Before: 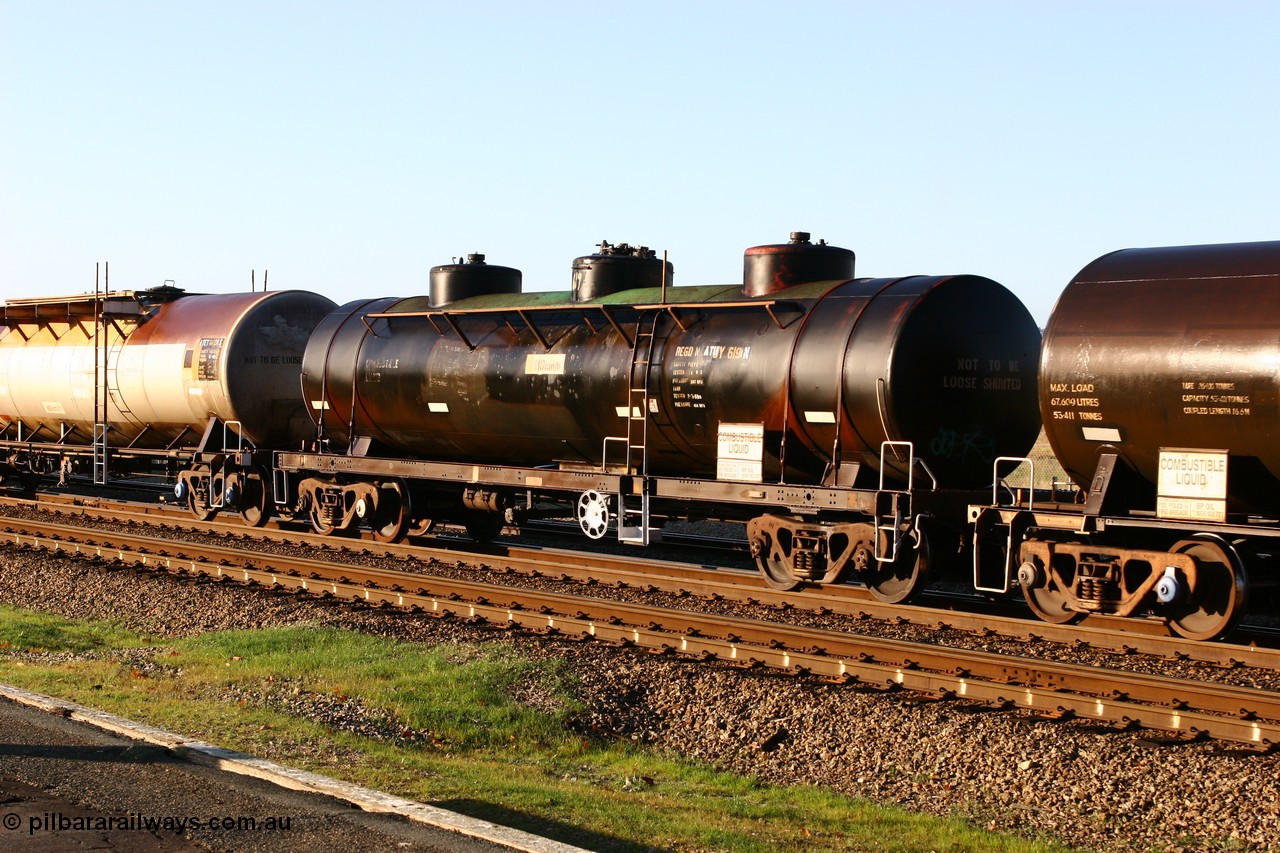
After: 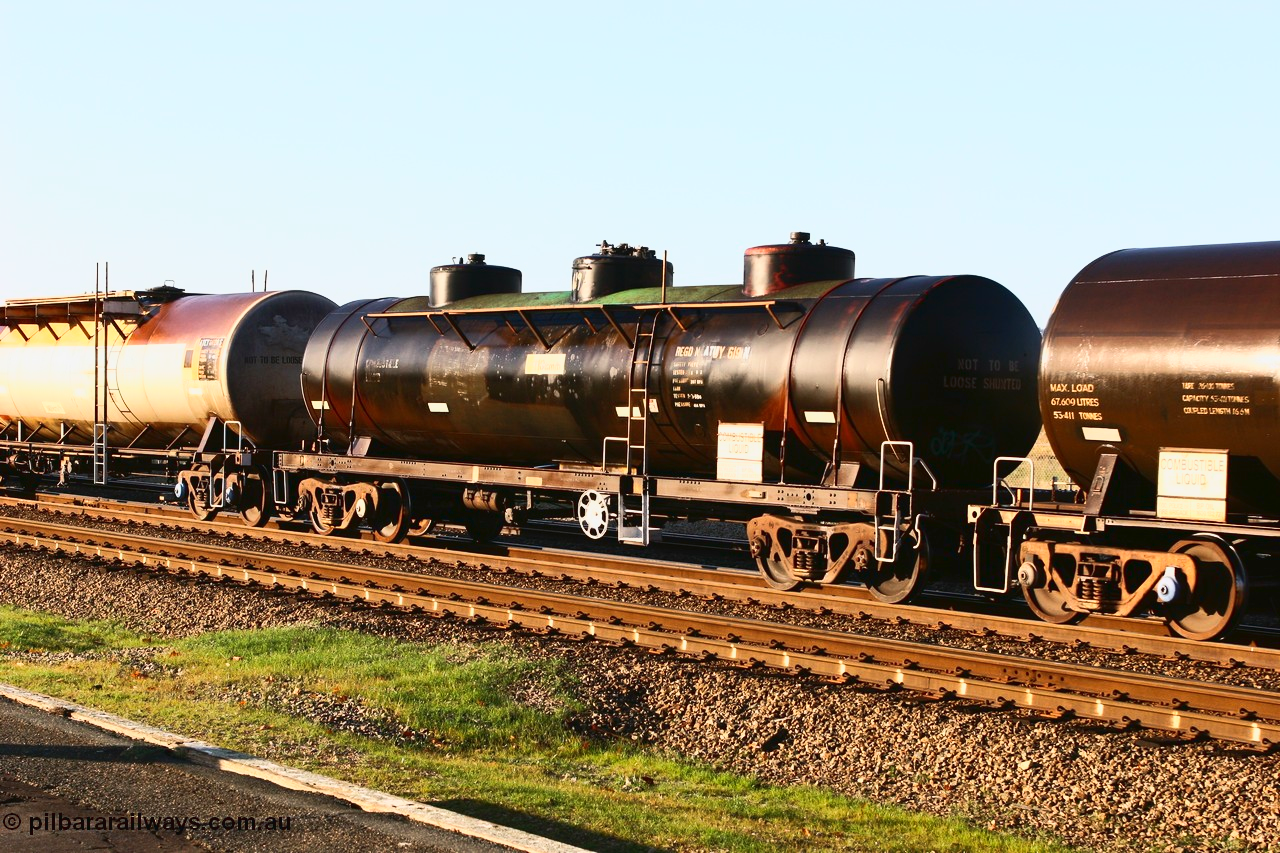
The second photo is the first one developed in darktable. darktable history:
tone curve: curves: ch0 [(0, 0.026) (0.172, 0.194) (0.398, 0.437) (0.469, 0.544) (0.612, 0.741) (0.845, 0.926) (1, 0.968)]; ch1 [(0, 0) (0.437, 0.453) (0.472, 0.467) (0.502, 0.502) (0.531, 0.537) (0.574, 0.583) (0.617, 0.64) (0.699, 0.749) (0.859, 0.919) (1, 1)]; ch2 [(0, 0) (0.33, 0.301) (0.421, 0.443) (0.476, 0.502) (0.511, 0.504) (0.553, 0.55) (0.595, 0.586) (0.664, 0.664) (1, 1)], color space Lab, linked channels, preserve colors none
